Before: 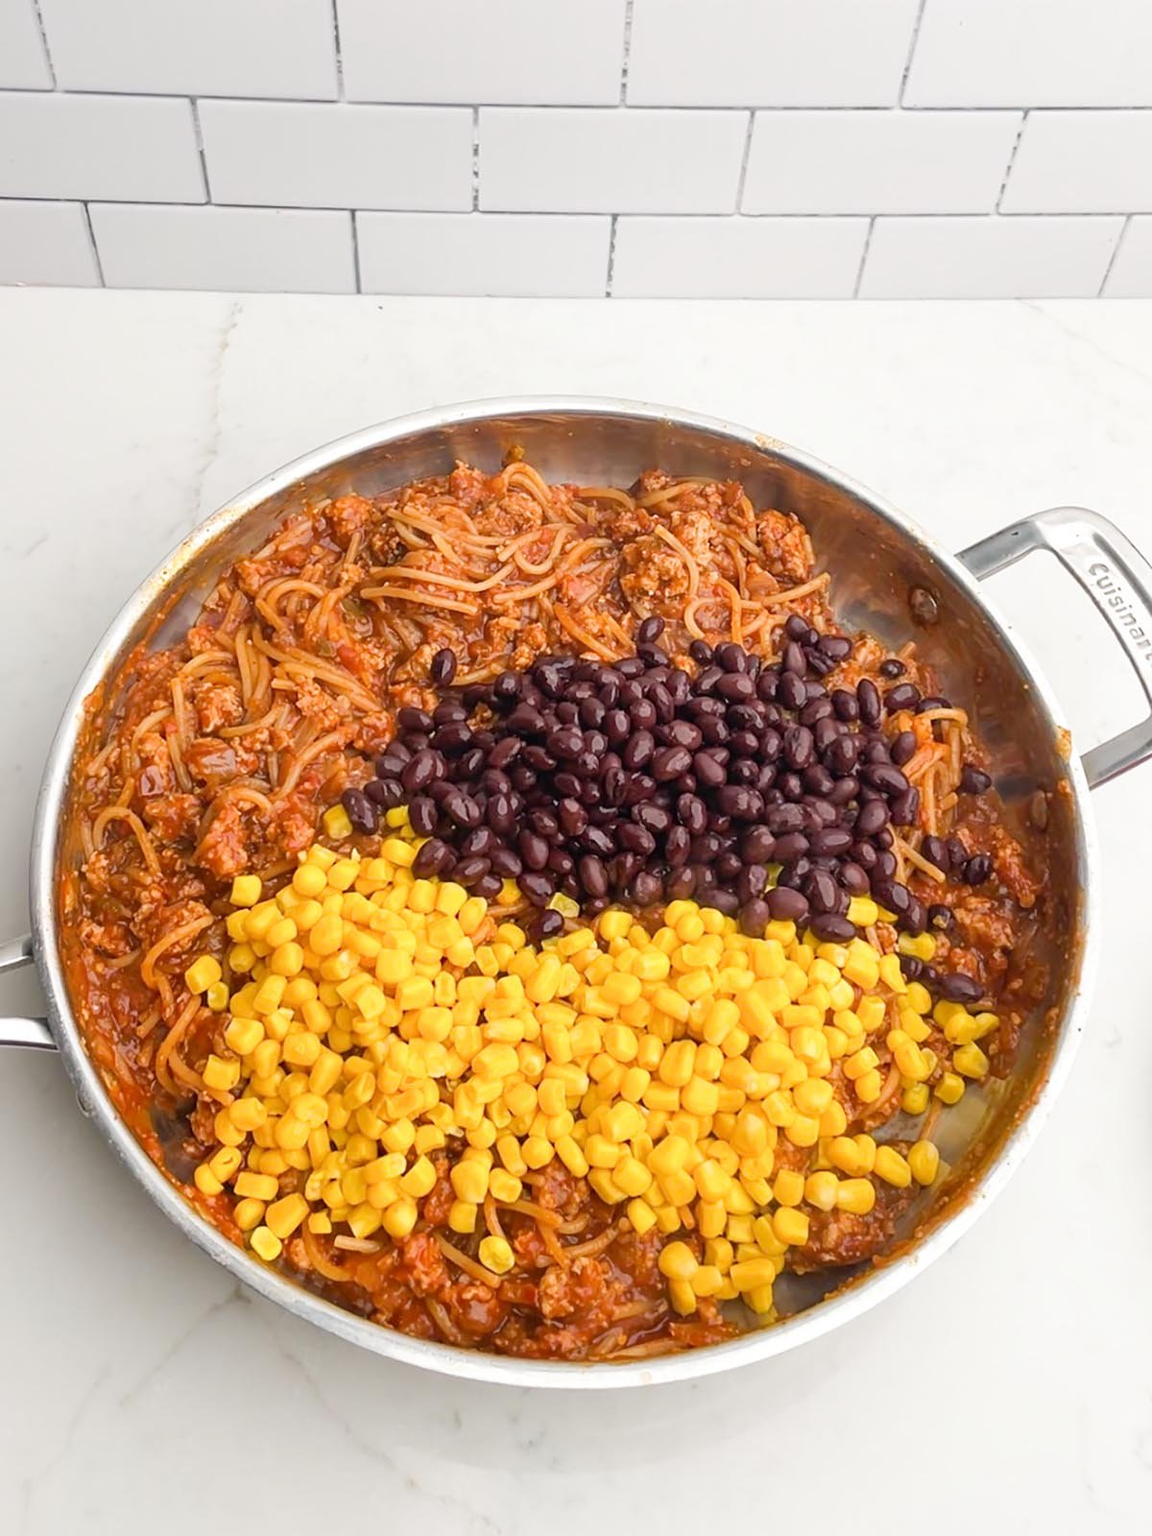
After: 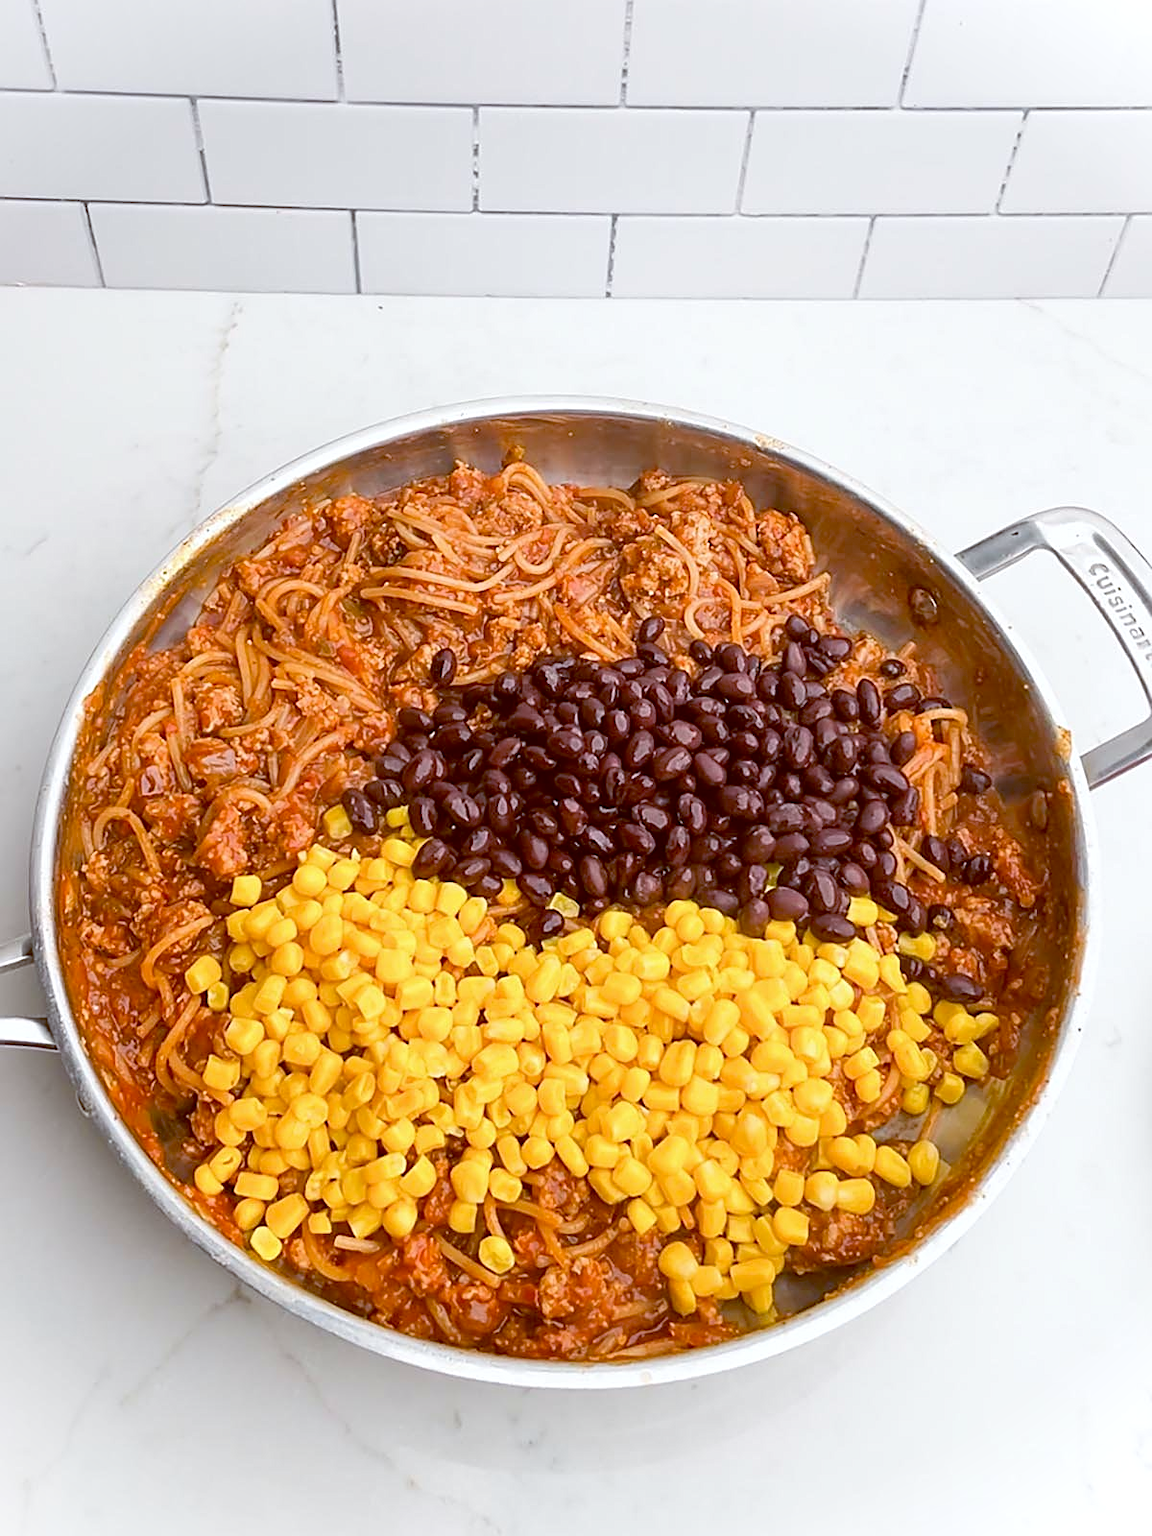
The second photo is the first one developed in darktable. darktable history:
color balance: lift [1, 1.015, 1.004, 0.985], gamma [1, 0.958, 0.971, 1.042], gain [1, 0.956, 0.977, 1.044]
sharpen: on, module defaults
vignetting: fall-off start 100%, brightness 0.3, saturation 0
